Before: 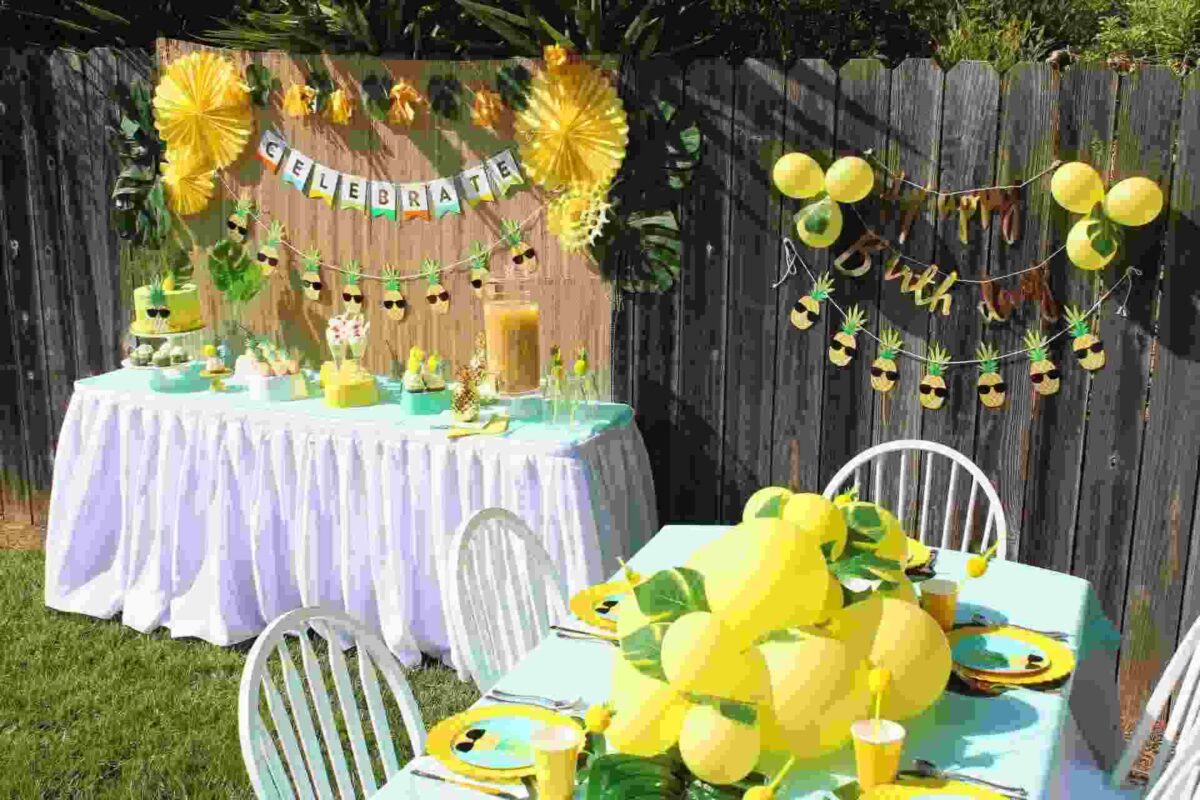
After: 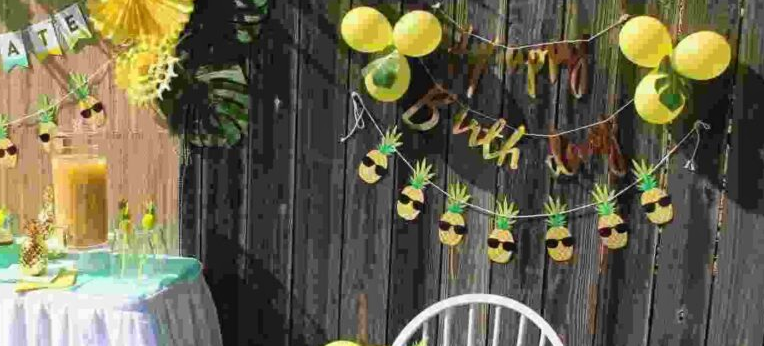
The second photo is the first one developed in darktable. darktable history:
contrast equalizer: y [[0.5, 0.5, 0.468, 0.5, 0.5, 0.5], [0.5 ×6], [0.5 ×6], [0 ×6], [0 ×6]]
crop: left 36.005%, top 18.293%, right 0.31%, bottom 38.444%
